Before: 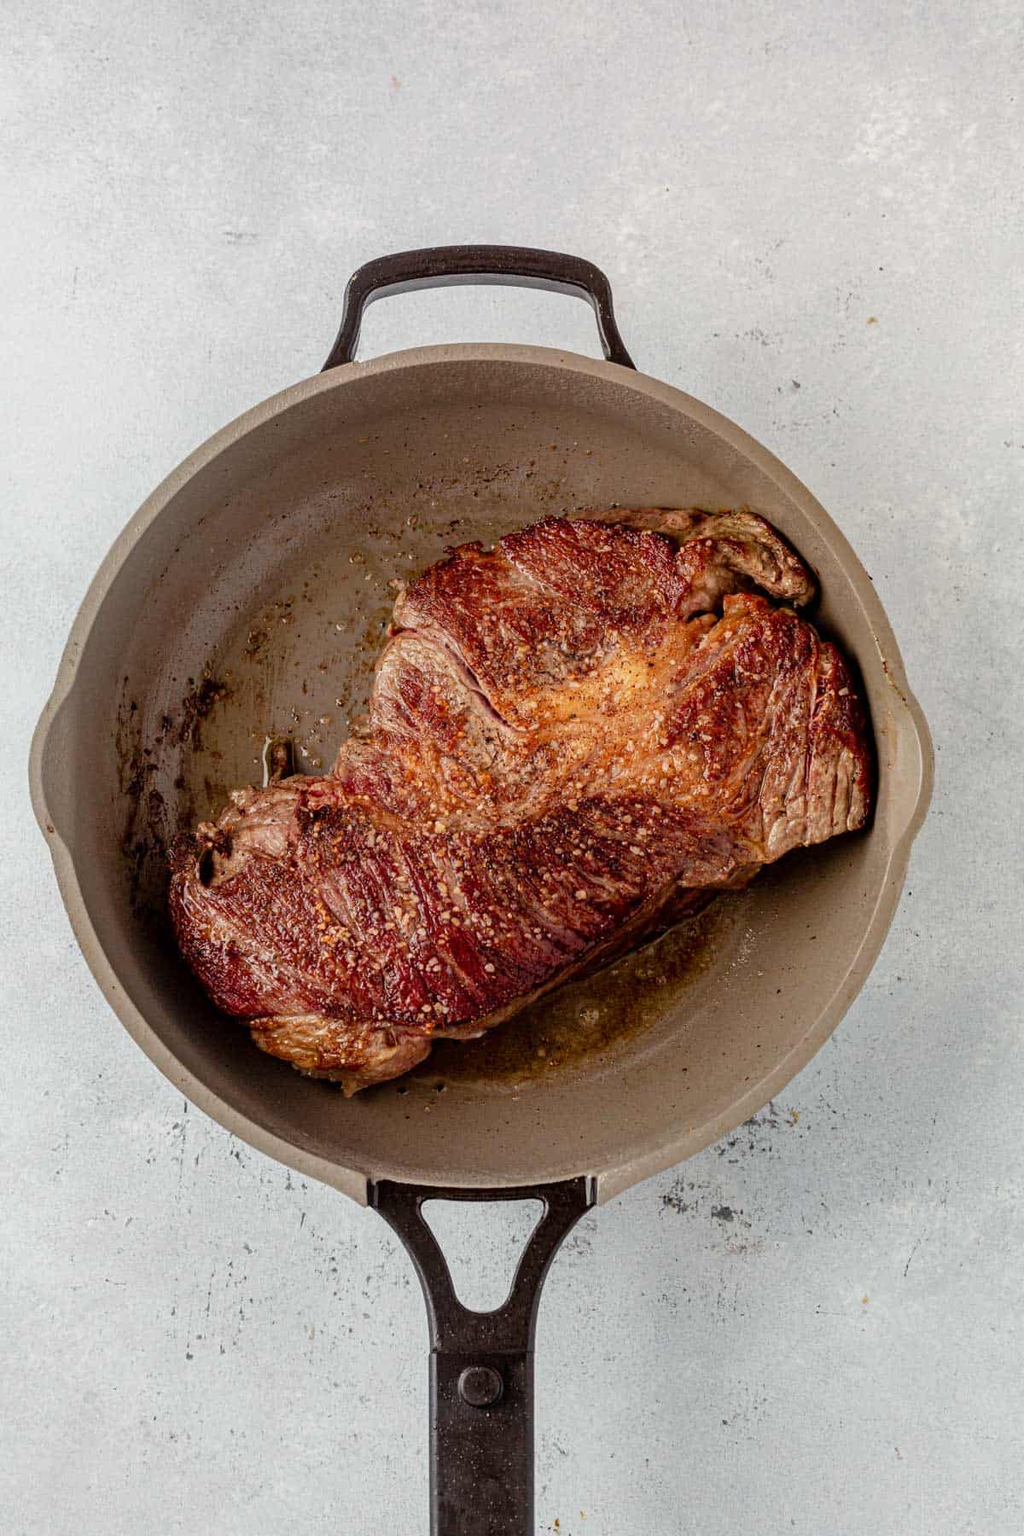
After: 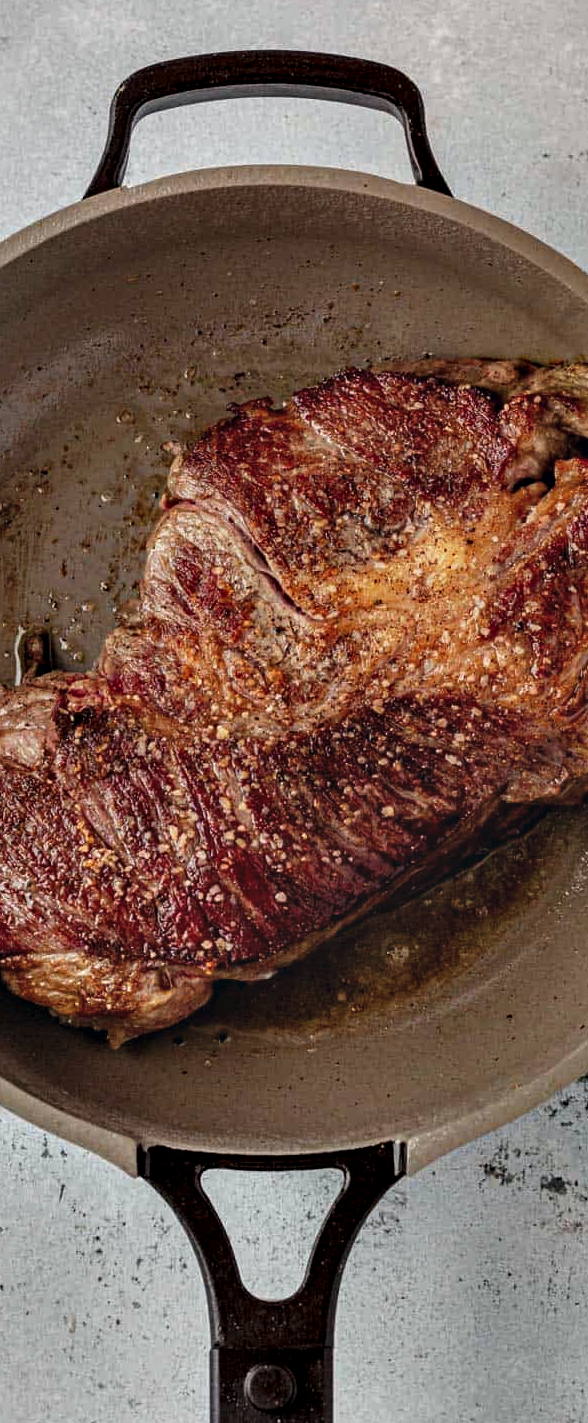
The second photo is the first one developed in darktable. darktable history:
crop and rotate: angle 0.018°, left 24.472%, top 13.177%, right 26.434%, bottom 7.676%
contrast equalizer: octaves 7, y [[0.6 ×6], [0.55 ×6], [0 ×6], [0 ×6], [0 ×6]]
haze removal: compatibility mode true, adaptive false
exposure: black level correction -0.015, exposure -0.522 EV, compensate exposure bias true, compensate highlight preservation false
